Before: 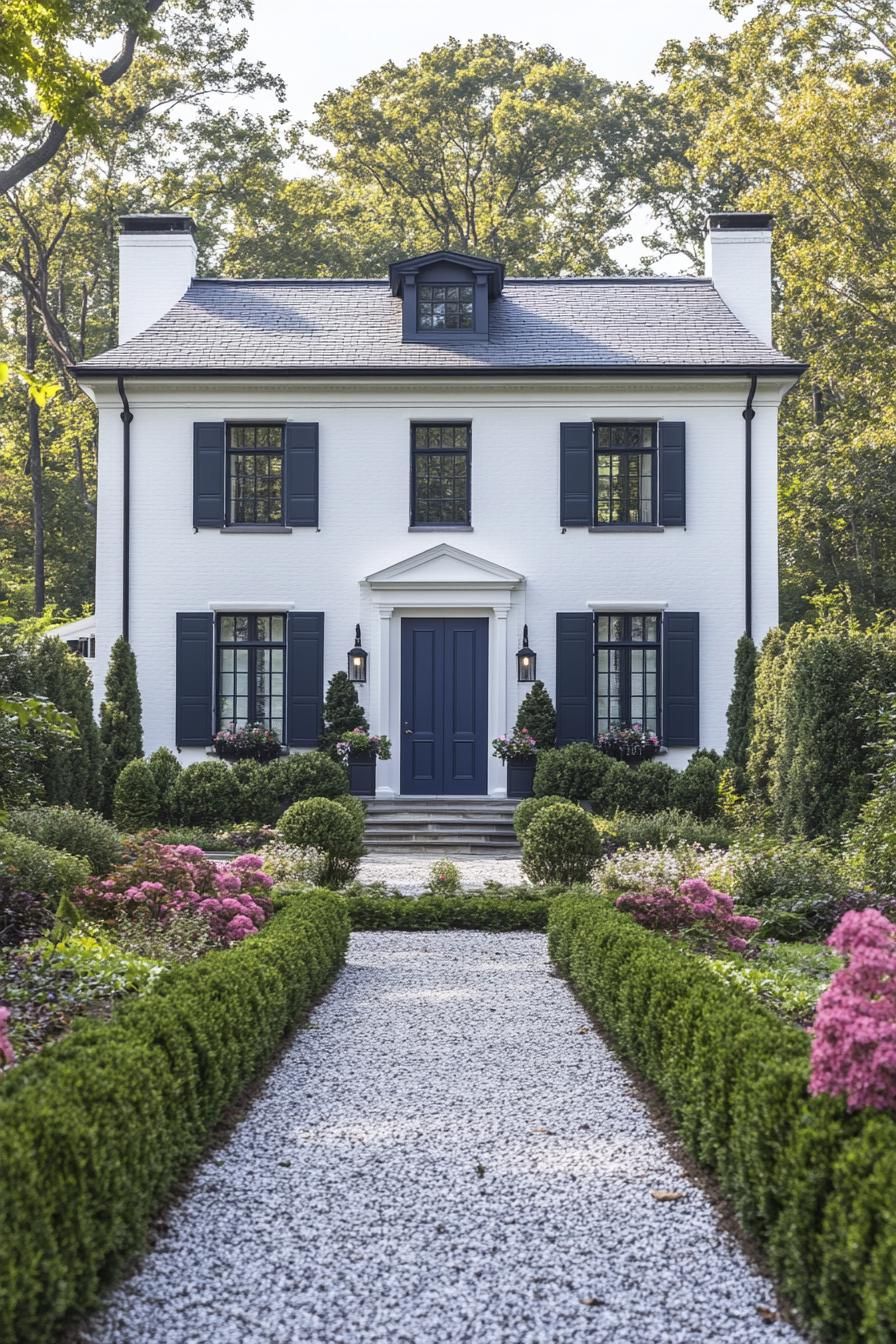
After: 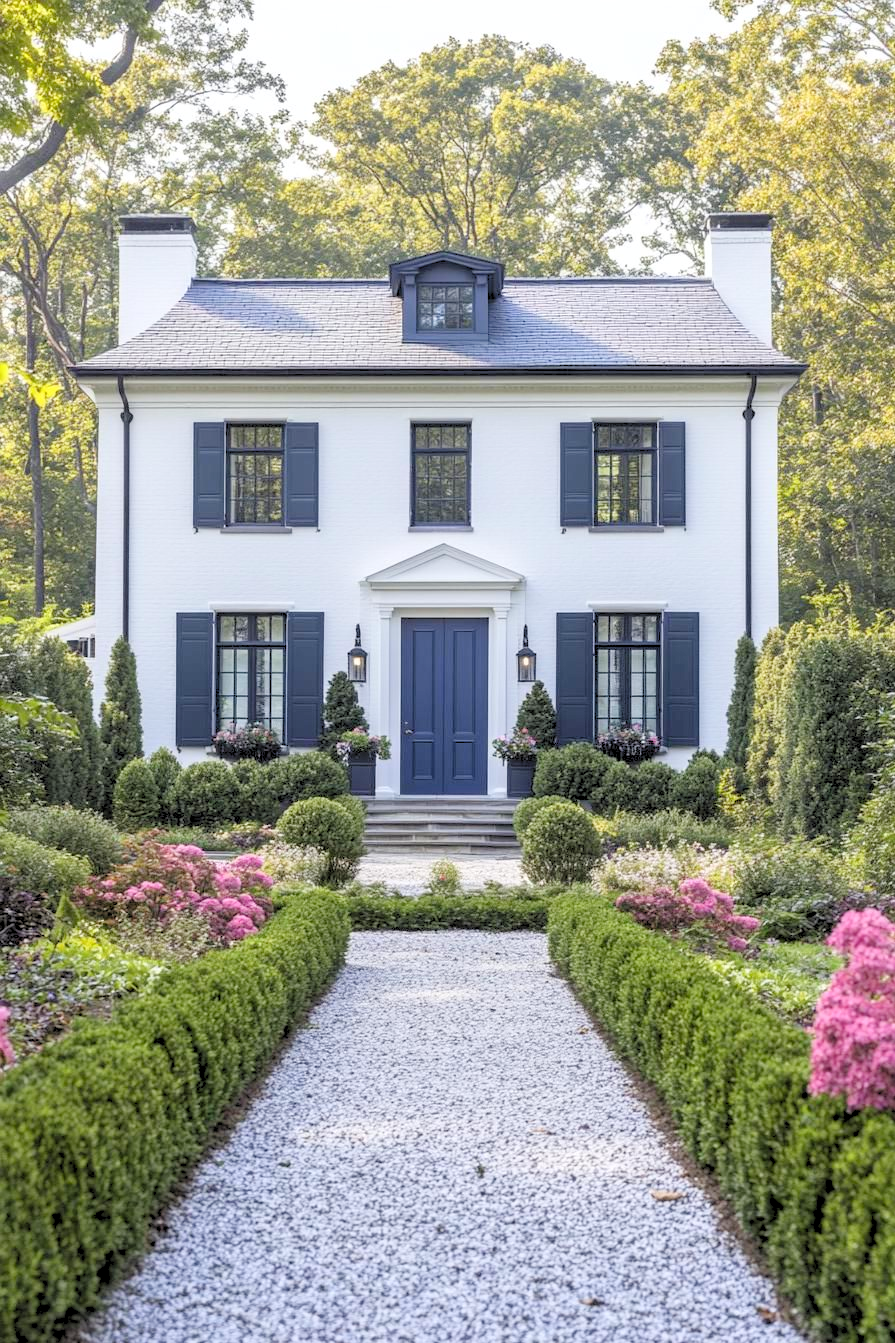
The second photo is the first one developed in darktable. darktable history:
levels: levels [0.093, 0.434, 0.988]
crop: left 0.037%
